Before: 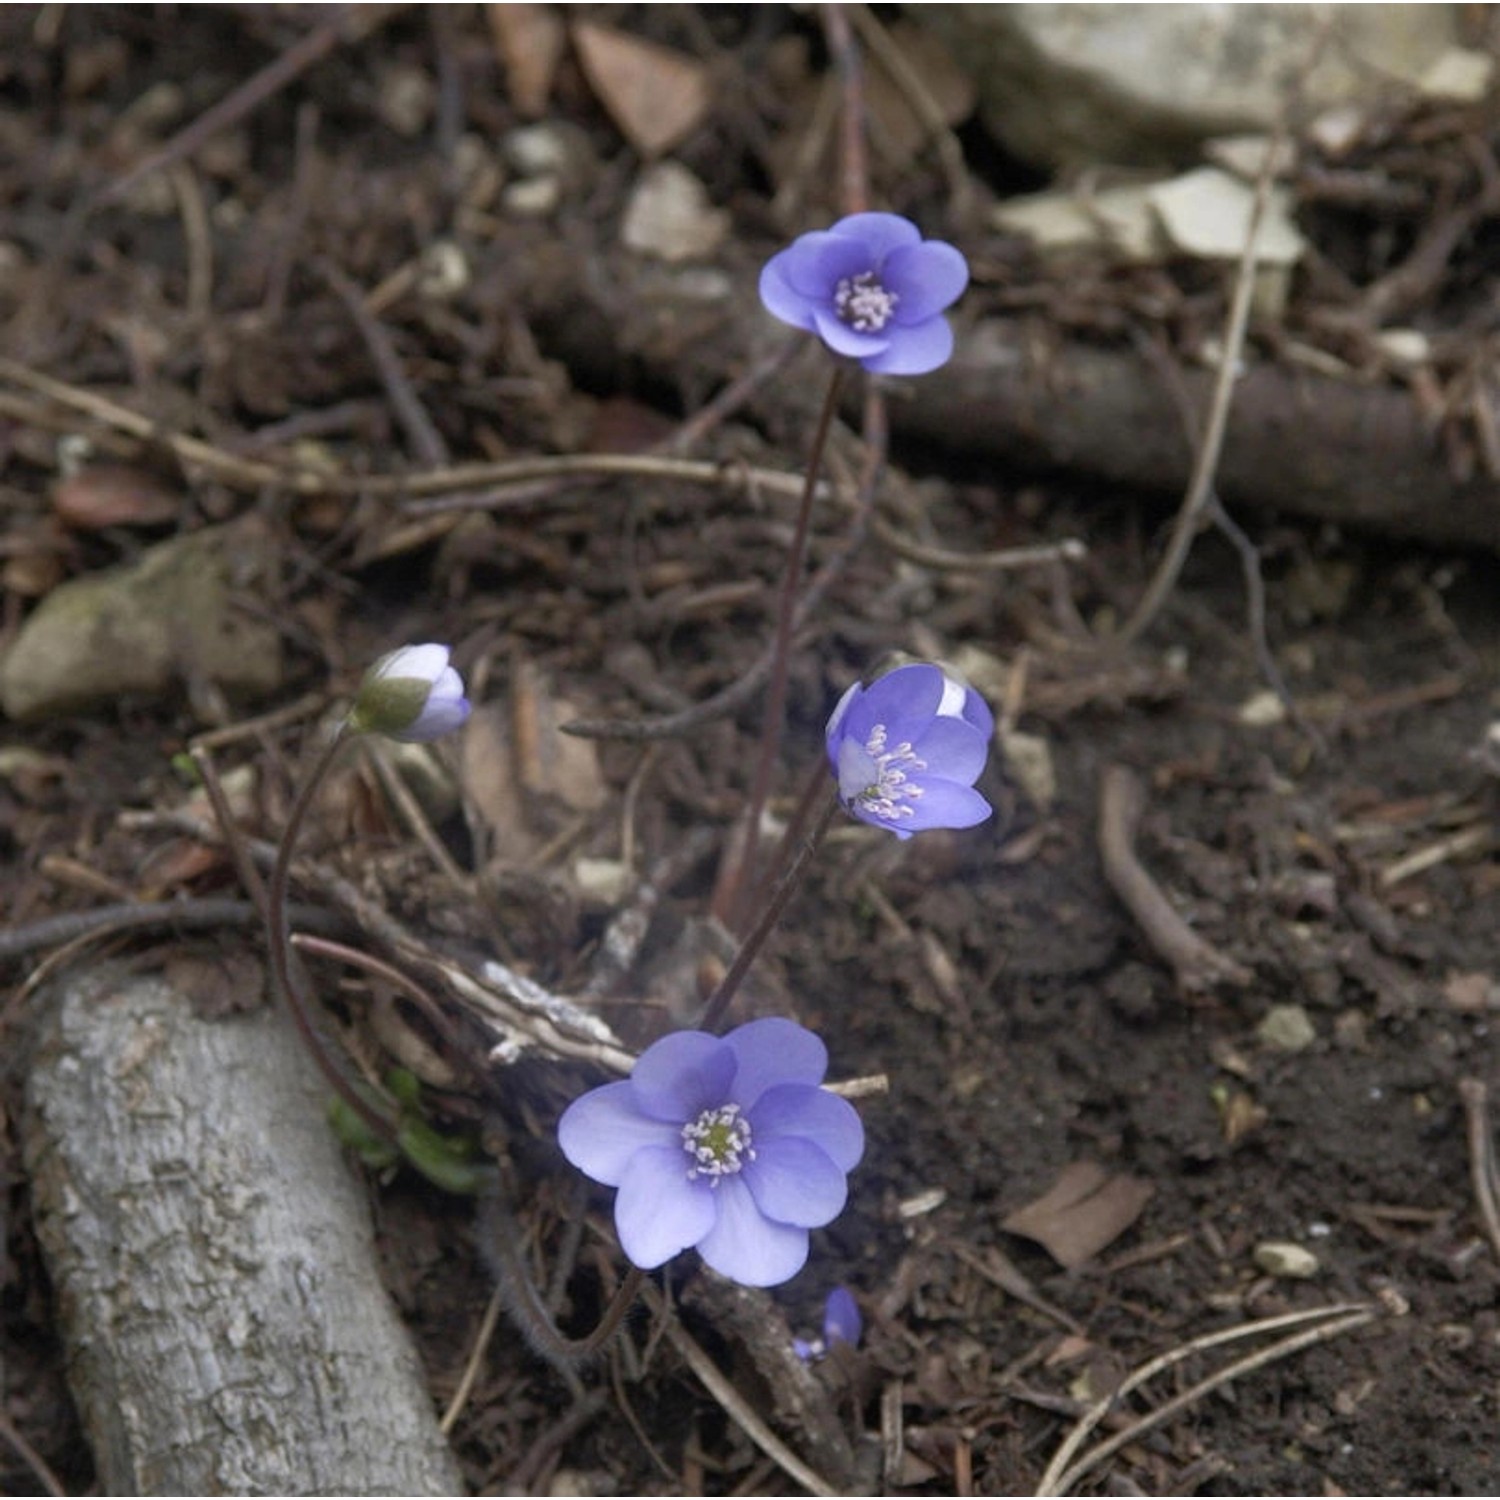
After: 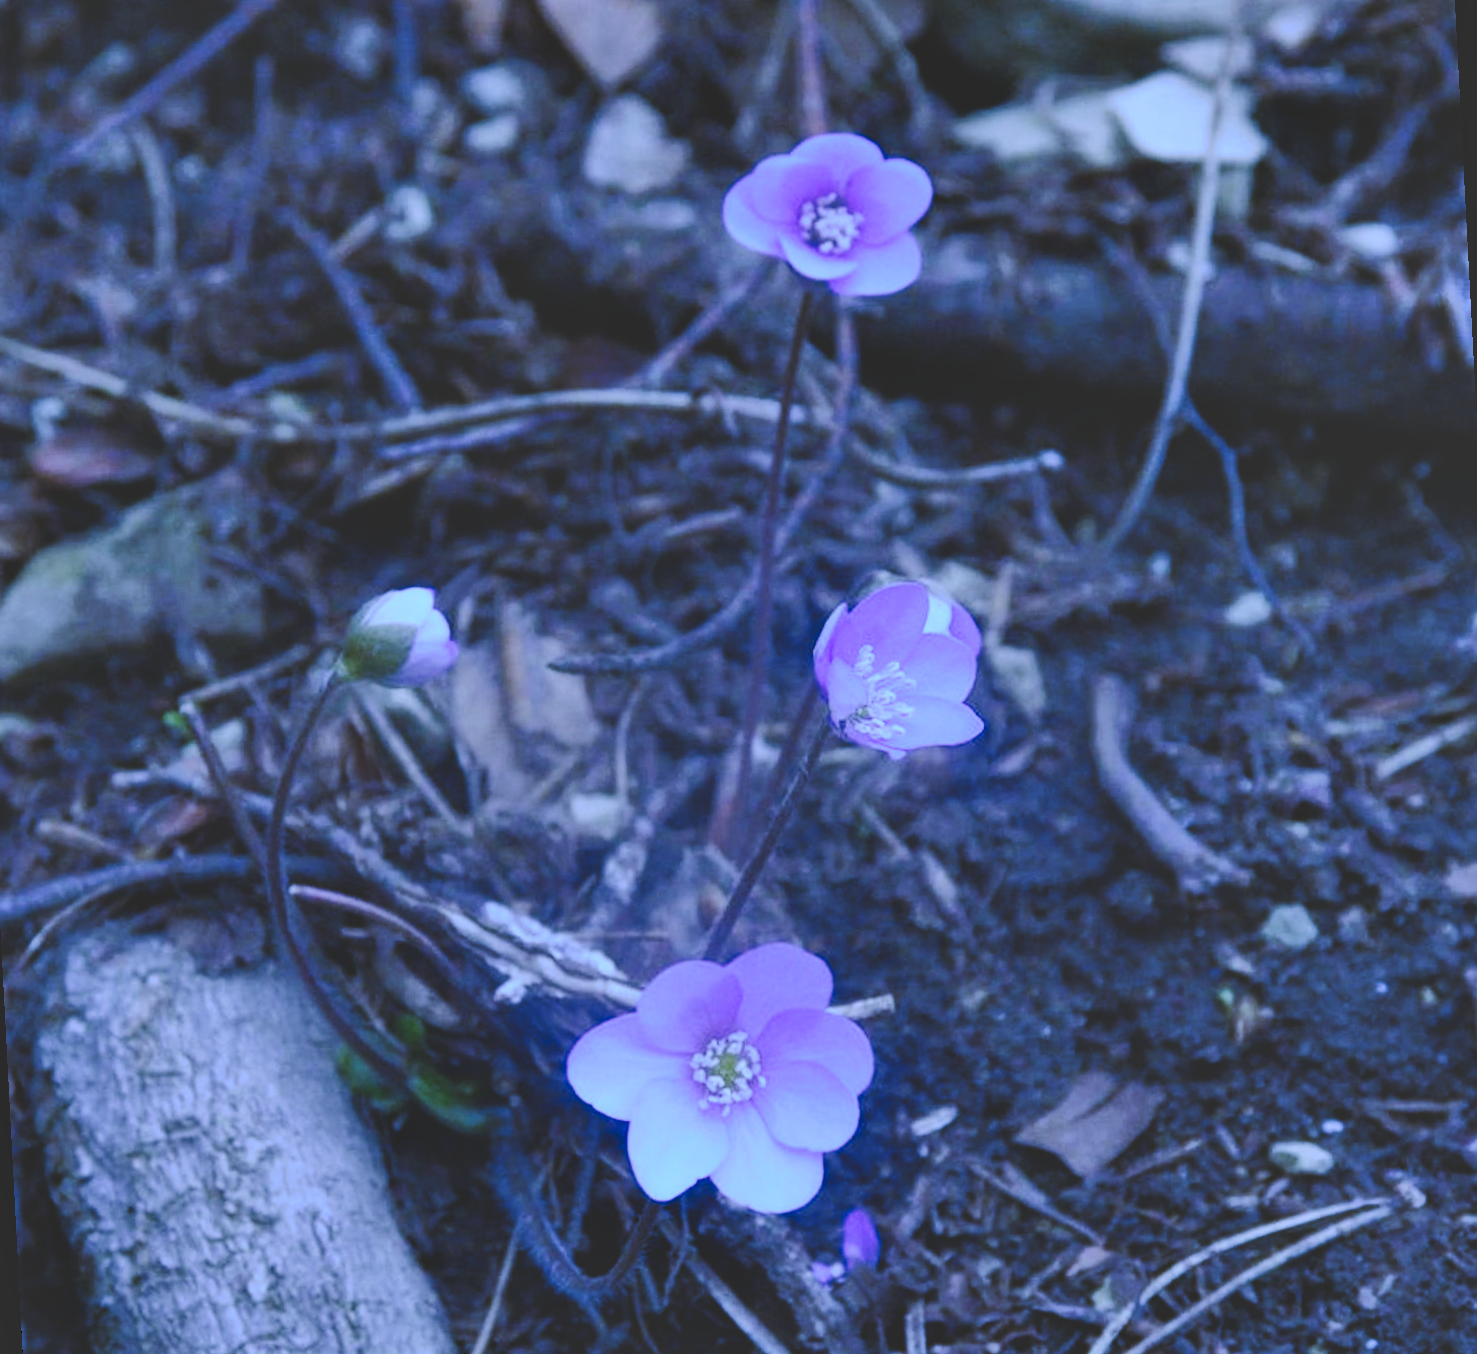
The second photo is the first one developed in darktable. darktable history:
white balance: red 0.766, blue 1.537
shadows and highlights: shadows color adjustment 97.66%, soften with gaussian
tone curve: curves: ch0 [(0, 0) (0.003, 0.14) (0.011, 0.141) (0.025, 0.141) (0.044, 0.142) (0.069, 0.146) (0.1, 0.151) (0.136, 0.16) (0.177, 0.182) (0.224, 0.214) (0.277, 0.272) (0.335, 0.35) (0.399, 0.453) (0.468, 0.548) (0.543, 0.634) (0.623, 0.715) (0.709, 0.778) (0.801, 0.848) (0.898, 0.902) (1, 1)], preserve colors none
contrast equalizer: y [[0.439, 0.44, 0.442, 0.457, 0.493, 0.498], [0.5 ×6], [0.5 ×6], [0 ×6], [0 ×6]]
rotate and perspective: rotation -3°, crop left 0.031, crop right 0.968, crop top 0.07, crop bottom 0.93
